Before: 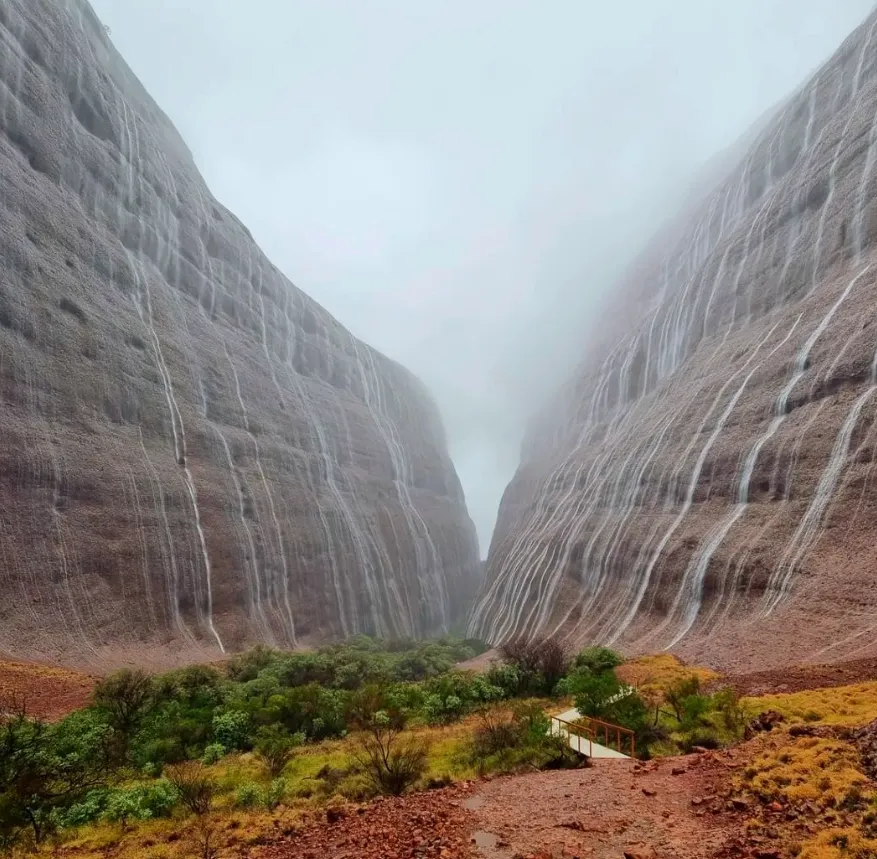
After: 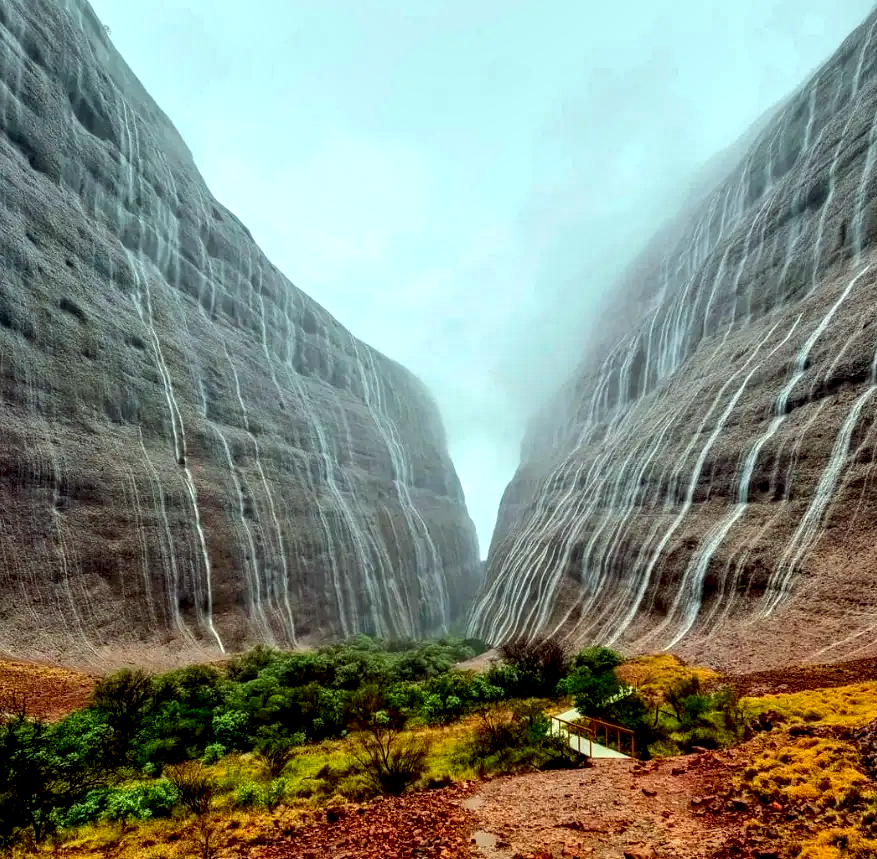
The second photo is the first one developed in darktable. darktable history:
local contrast: detail 204%
color correction: highlights a* -7.63, highlights b* 1.38, shadows a* -2.95, saturation 1.42
exposure: black level correction 0.007, compensate highlight preservation false
